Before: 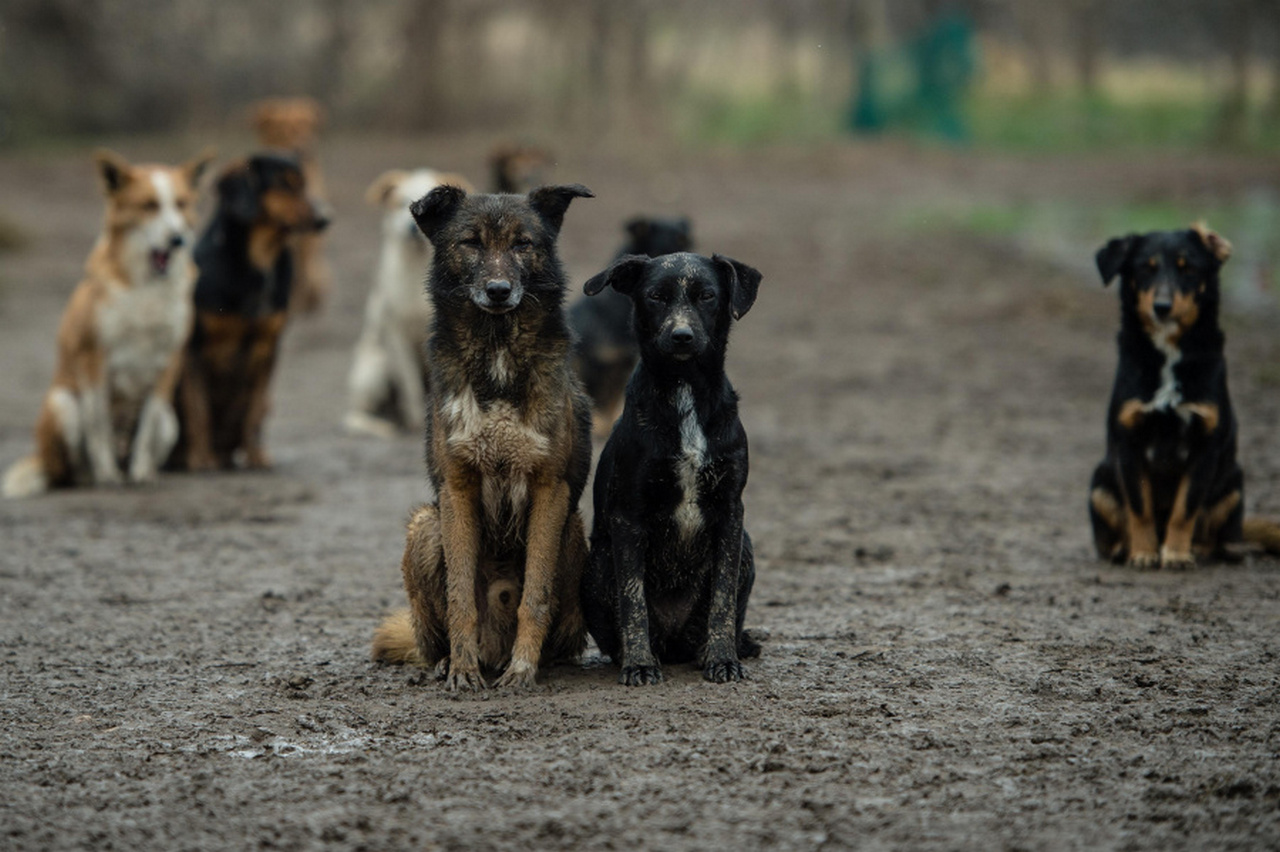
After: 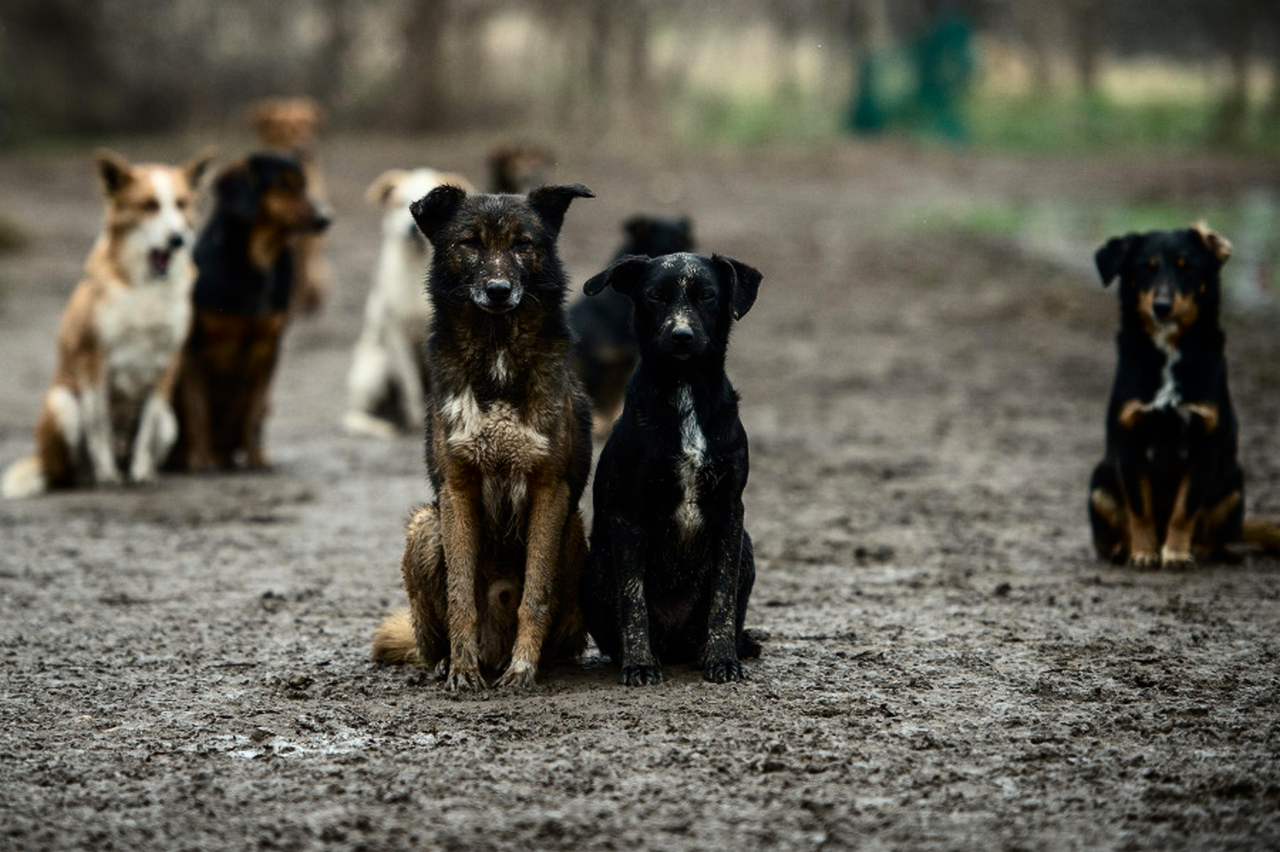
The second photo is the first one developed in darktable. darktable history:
tone equalizer: -8 EV -0.44 EV, -7 EV -0.358 EV, -6 EV -0.324 EV, -5 EV -0.254 EV, -3 EV 0.236 EV, -2 EV 0.33 EV, -1 EV 0.409 EV, +0 EV 0.398 EV, luminance estimator HSV value / RGB max
contrast brightness saturation: contrast 0.278
